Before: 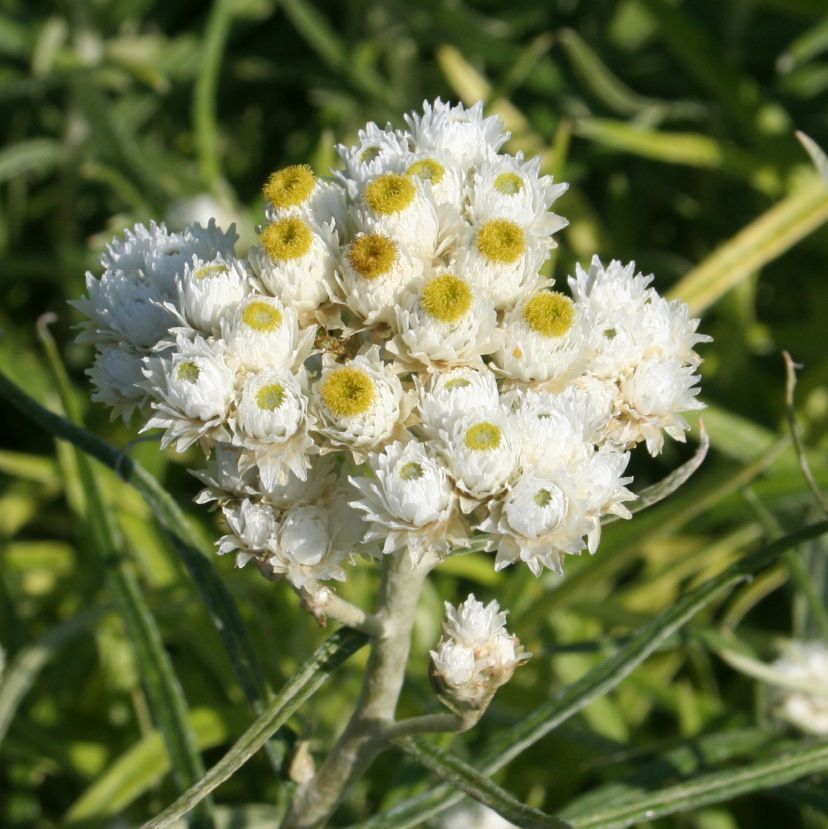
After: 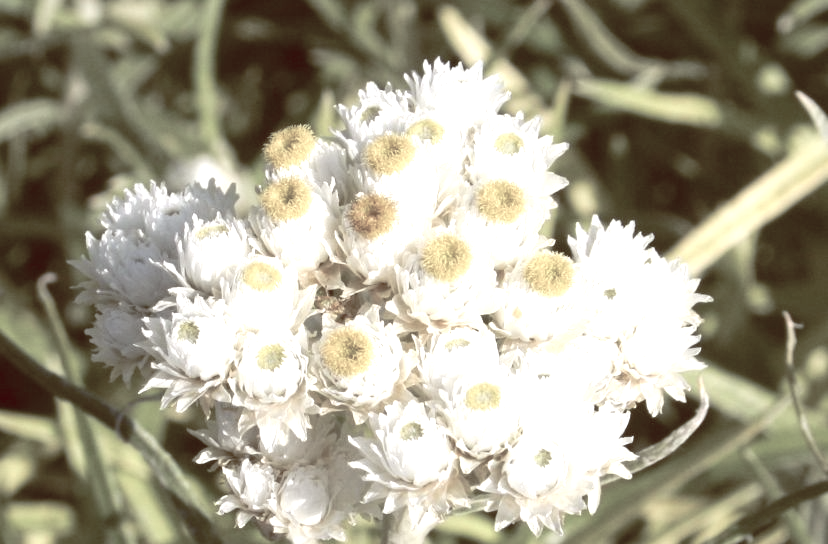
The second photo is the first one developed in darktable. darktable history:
color balance rgb: shadows lift › luminance 1%, shadows lift › chroma 0.2%, shadows lift › hue 20°, power › luminance 1%, power › chroma 0.4%, power › hue 34°, highlights gain › luminance 0.8%, highlights gain › chroma 0.4%, highlights gain › hue 44°, global offset › chroma 0.4%, global offset › hue 34°, white fulcrum 0.08 EV, linear chroma grading › shadows -7%, linear chroma grading › highlights -7%, linear chroma grading › global chroma -10%, linear chroma grading › mid-tones -8%, perceptual saturation grading › global saturation -28%, perceptual saturation grading › highlights -20%, perceptual saturation grading › mid-tones -24%, perceptual saturation grading › shadows -24%, perceptual brilliance grading › global brilliance -1%, perceptual brilliance grading › highlights -1%, perceptual brilliance grading › mid-tones -1%, perceptual brilliance grading › shadows -1%, global vibrance -17%, contrast -6%
exposure: black level correction 0, exposure 1.1 EV, compensate highlight preservation false
crop and rotate: top 4.848%, bottom 29.503%
